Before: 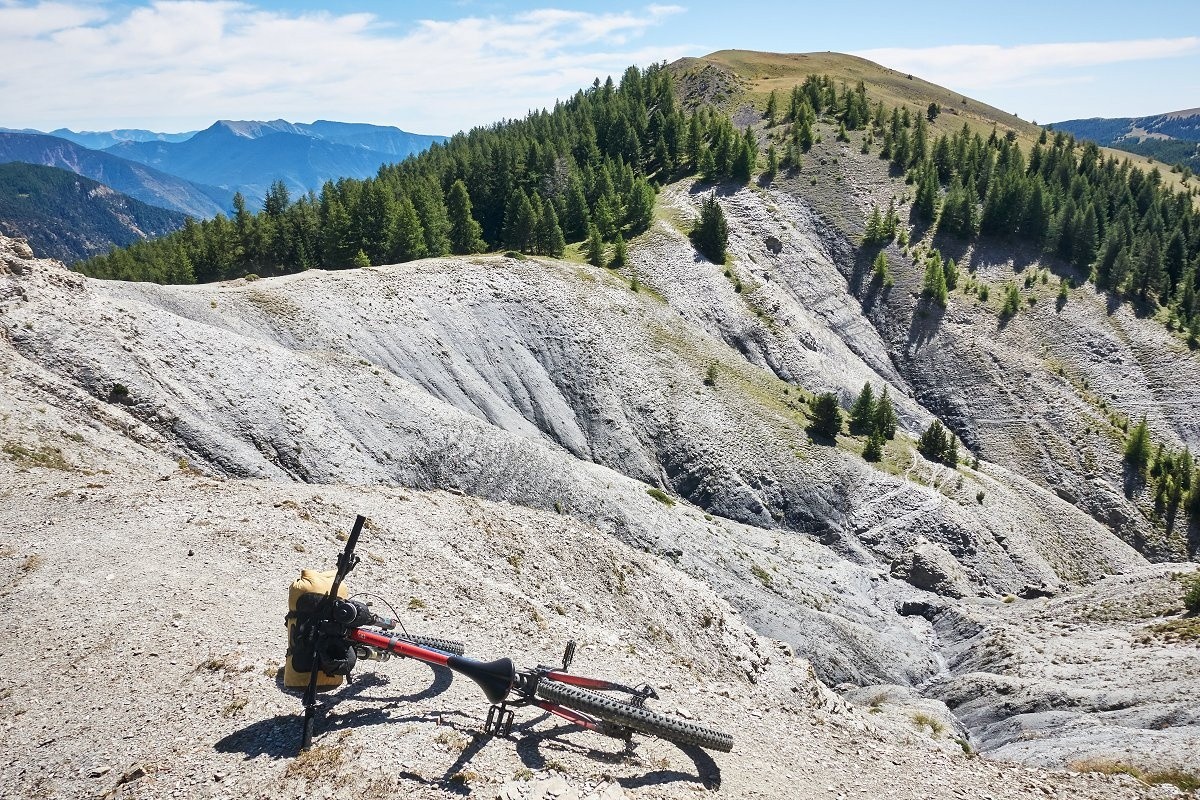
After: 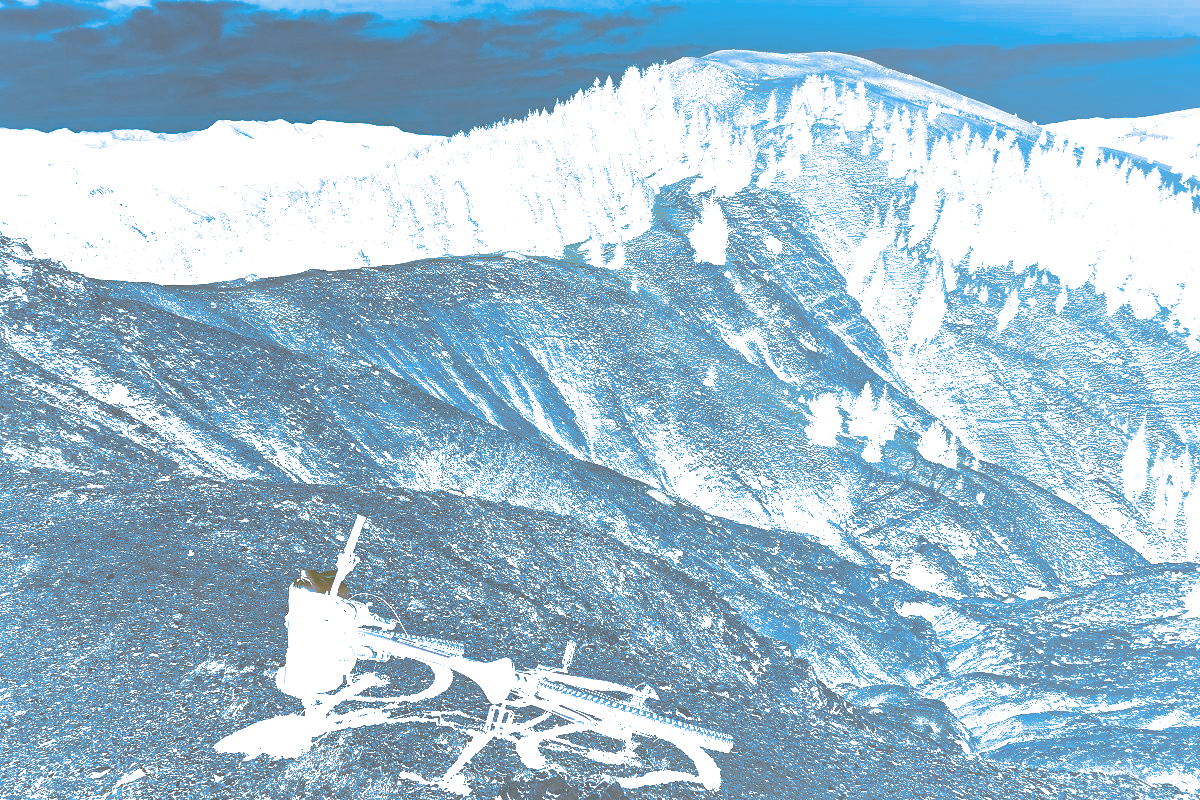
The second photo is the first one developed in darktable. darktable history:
exposure: exposure 2.25 EV, compensate highlight preservation false
bloom: size 70%, threshold 25%, strength 70%
contrast brightness saturation: contrast 0.2, brightness -0.11, saturation 0.1
split-toning: shadows › hue 220°, shadows › saturation 0.64, highlights › hue 220°, highlights › saturation 0.64, balance 0, compress 5.22%
